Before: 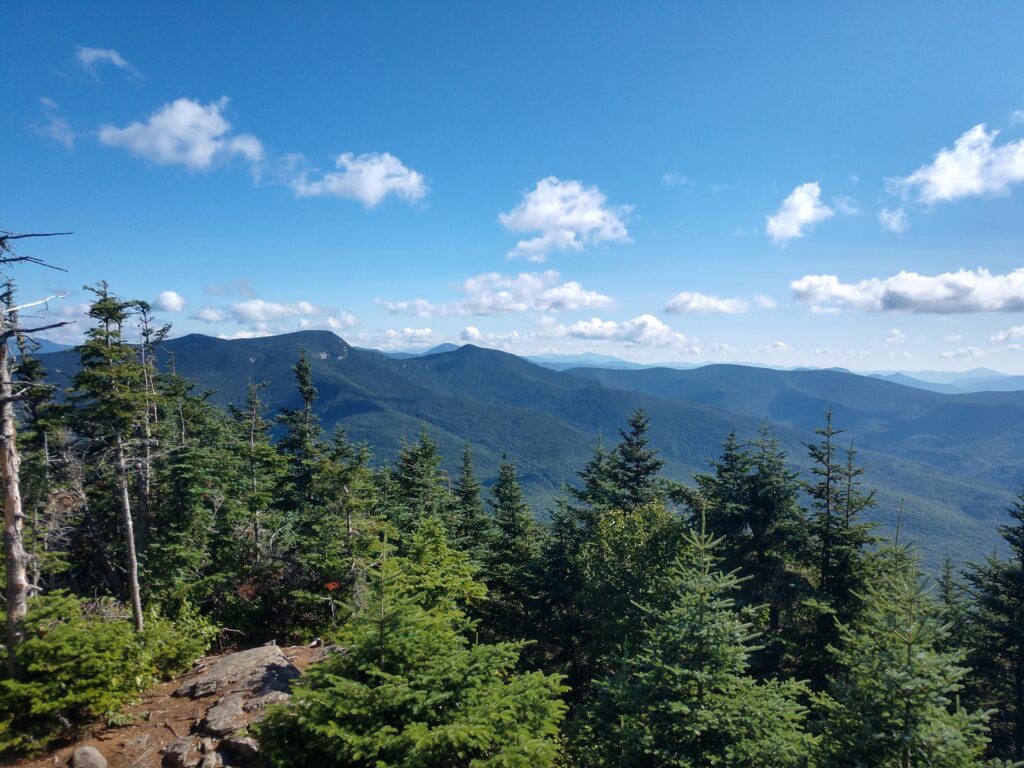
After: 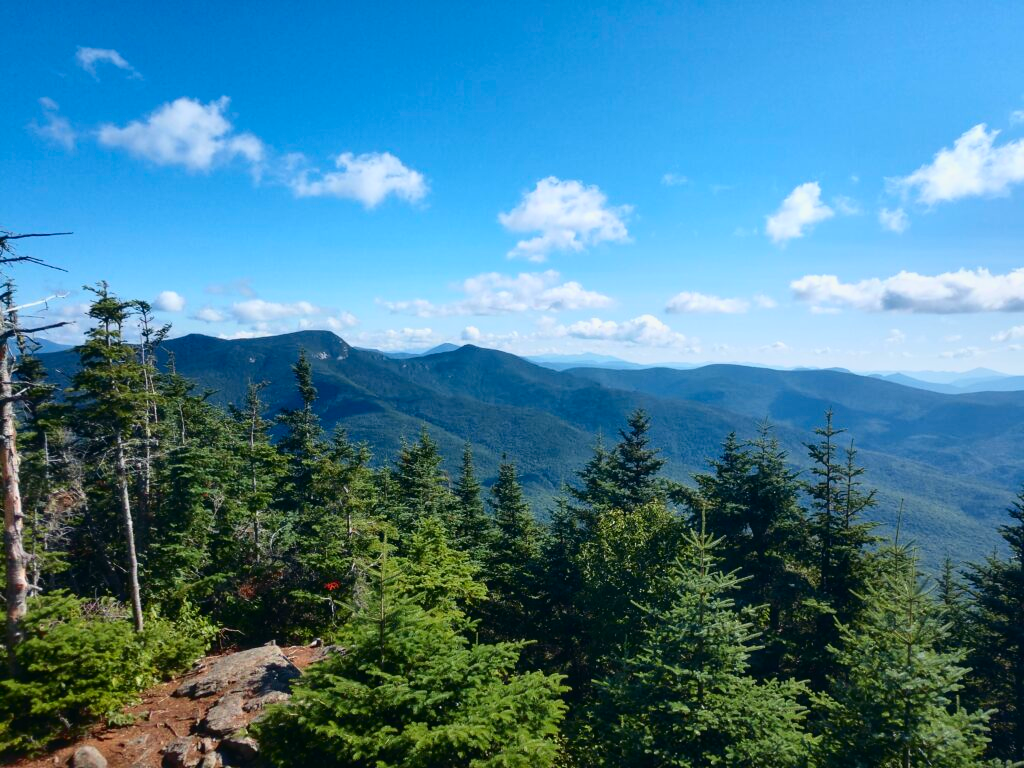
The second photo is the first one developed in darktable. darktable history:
tone curve: curves: ch0 [(0, 0.011) (0.139, 0.106) (0.295, 0.271) (0.499, 0.523) (0.739, 0.782) (0.857, 0.879) (1, 0.967)]; ch1 [(0, 0) (0.291, 0.229) (0.394, 0.365) (0.469, 0.456) (0.507, 0.504) (0.527, 0.546) (0.571, 0.614) (0.725, 0.779) (1, 1)]; ch2 [(0, 0) (0.125, 0.089) (0.35, 0.317) (0.437, 0.42) (0.502, 0.499) (0.537, 0.551) (0.613, 0.636) (1, 1)], color space Lab, independent channels, preserve colors none
